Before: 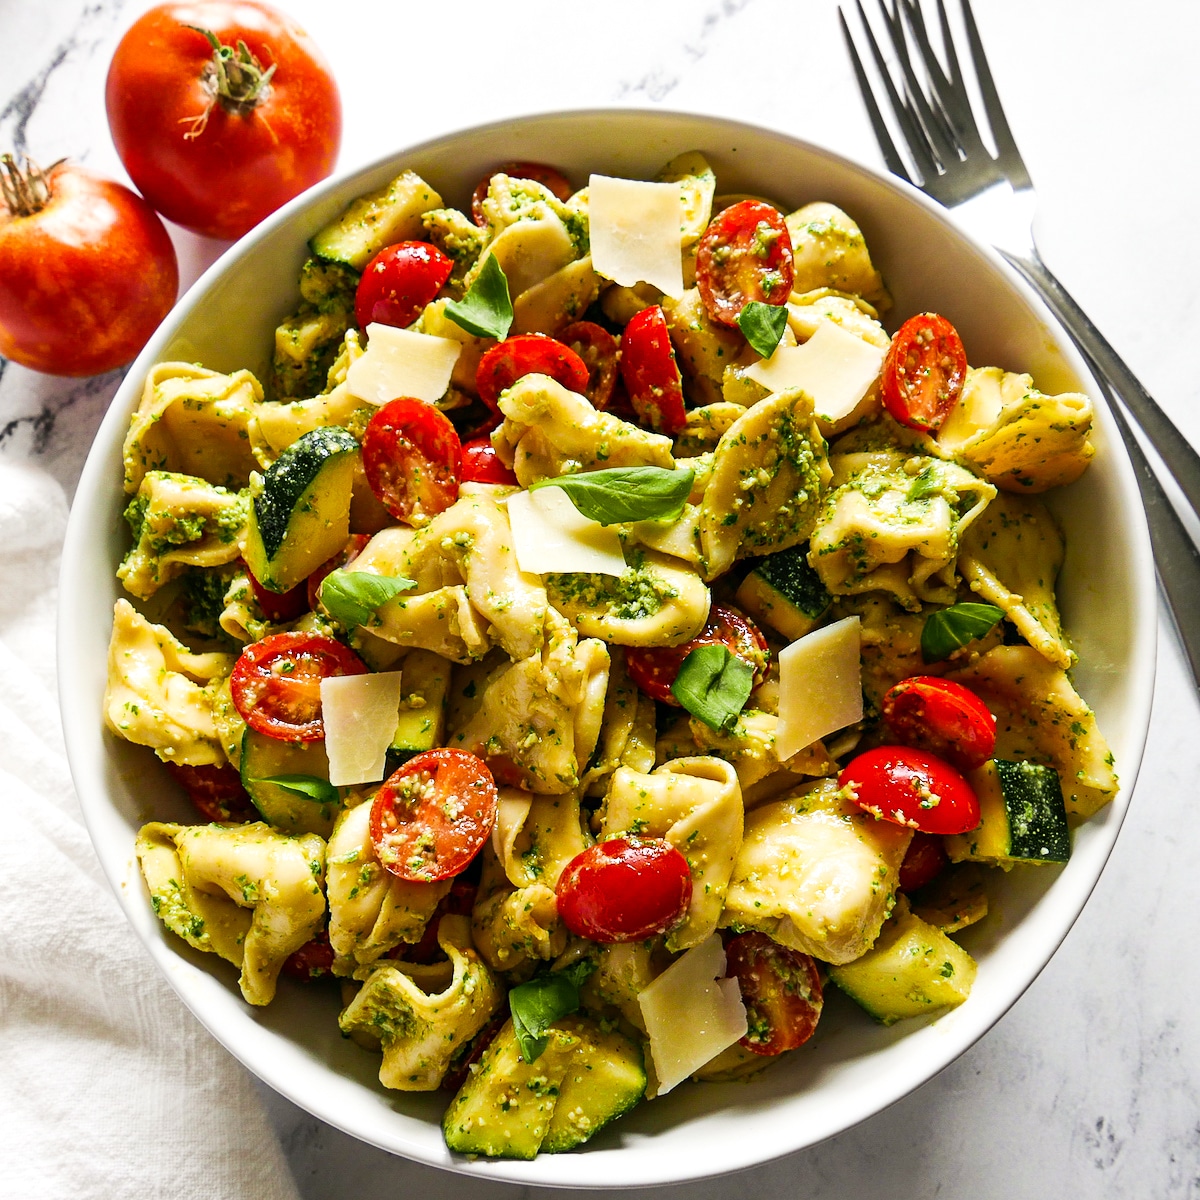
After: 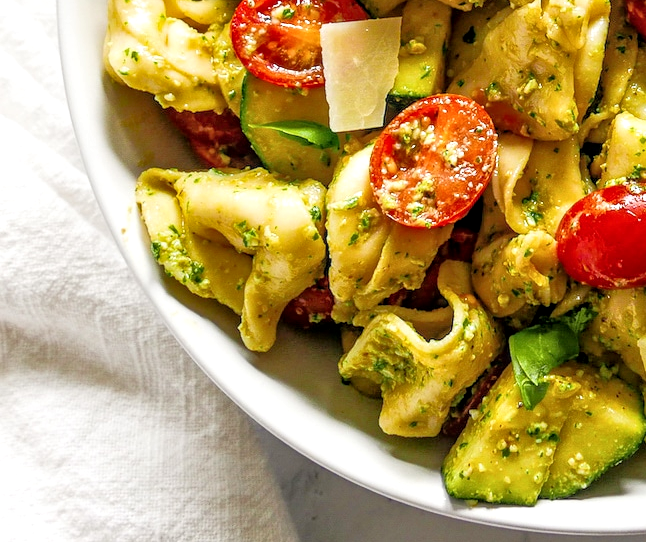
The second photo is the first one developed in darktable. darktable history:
crop and rotate: top 54.561%, right 46.146%, bottom 0.225%
exposure: black level correction 0, compensate exposure bias true, compensate highlight preservation false
tone equalizer: -7 EV 0.16 EV, -6 EV 0.582 EV, -5 EV 1.18 EV, -4 EV 1.36 EV, -3 EV 1.18 EV, -2 EV 0.6 EV, -1 EV 0.16 EV
local contrast: detail 130%
